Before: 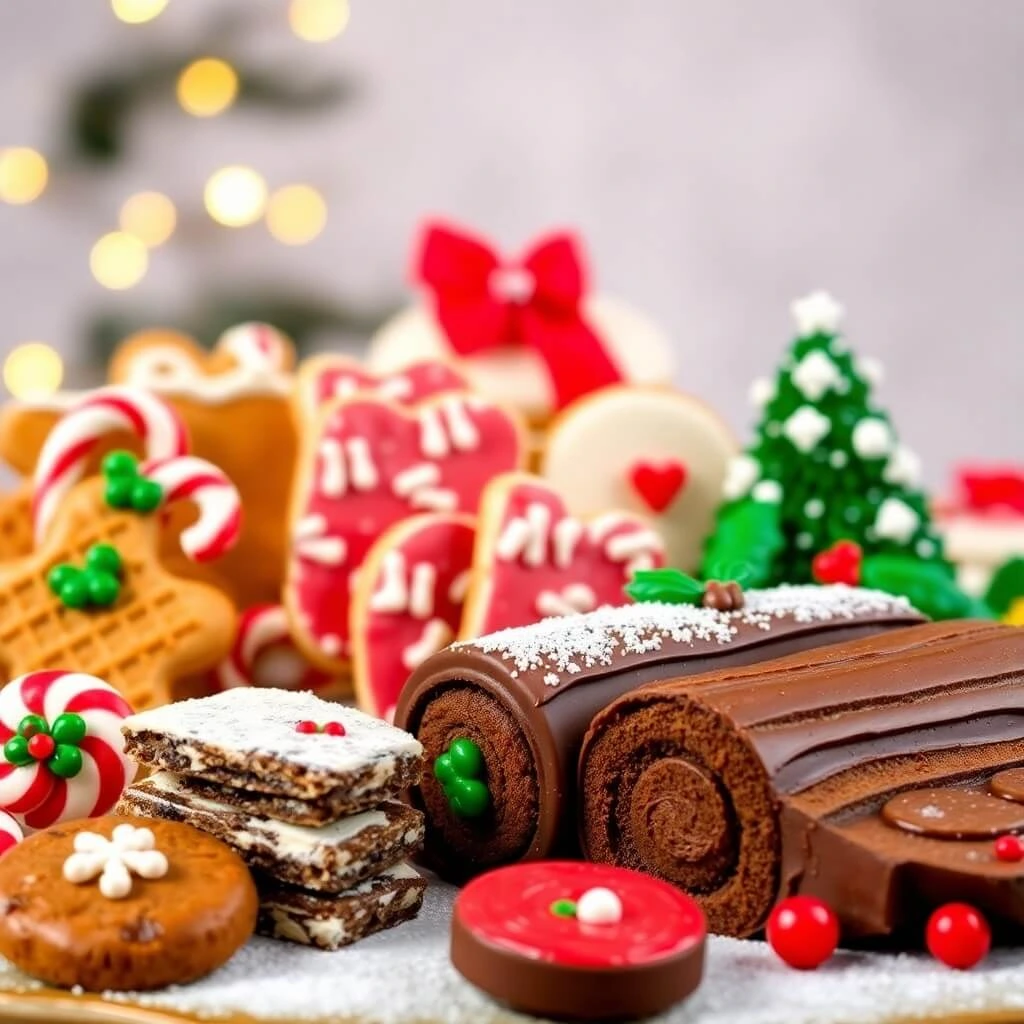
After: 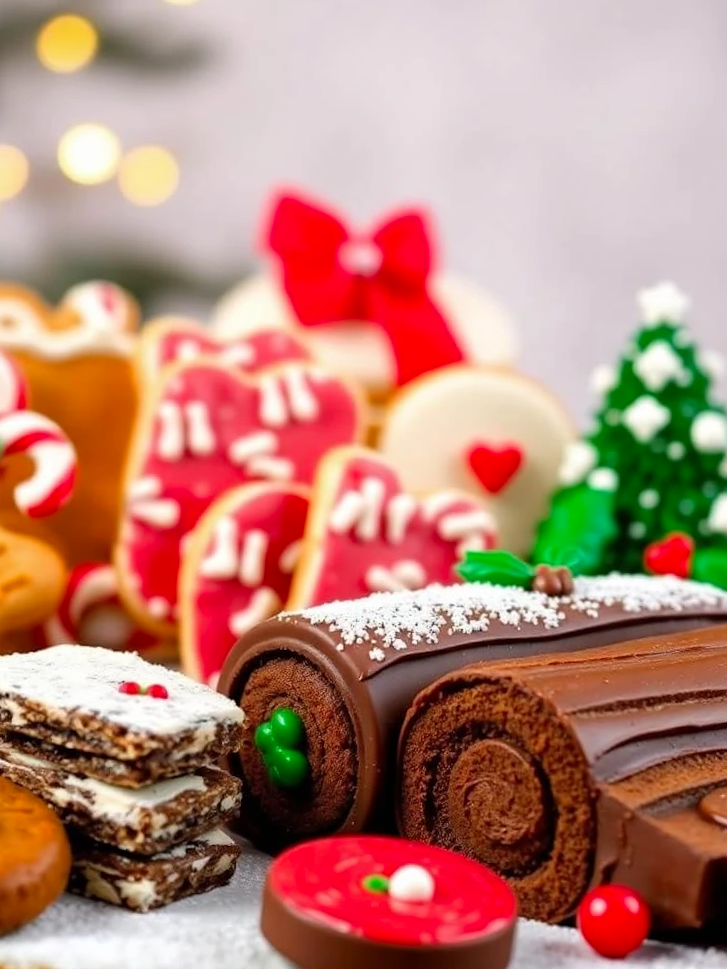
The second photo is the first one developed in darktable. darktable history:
crop and rotate: angle -3.27°, left 14.277%, top 0.028%, right 10.766%, bottom 0.028%
vibrance: on, module defaults
